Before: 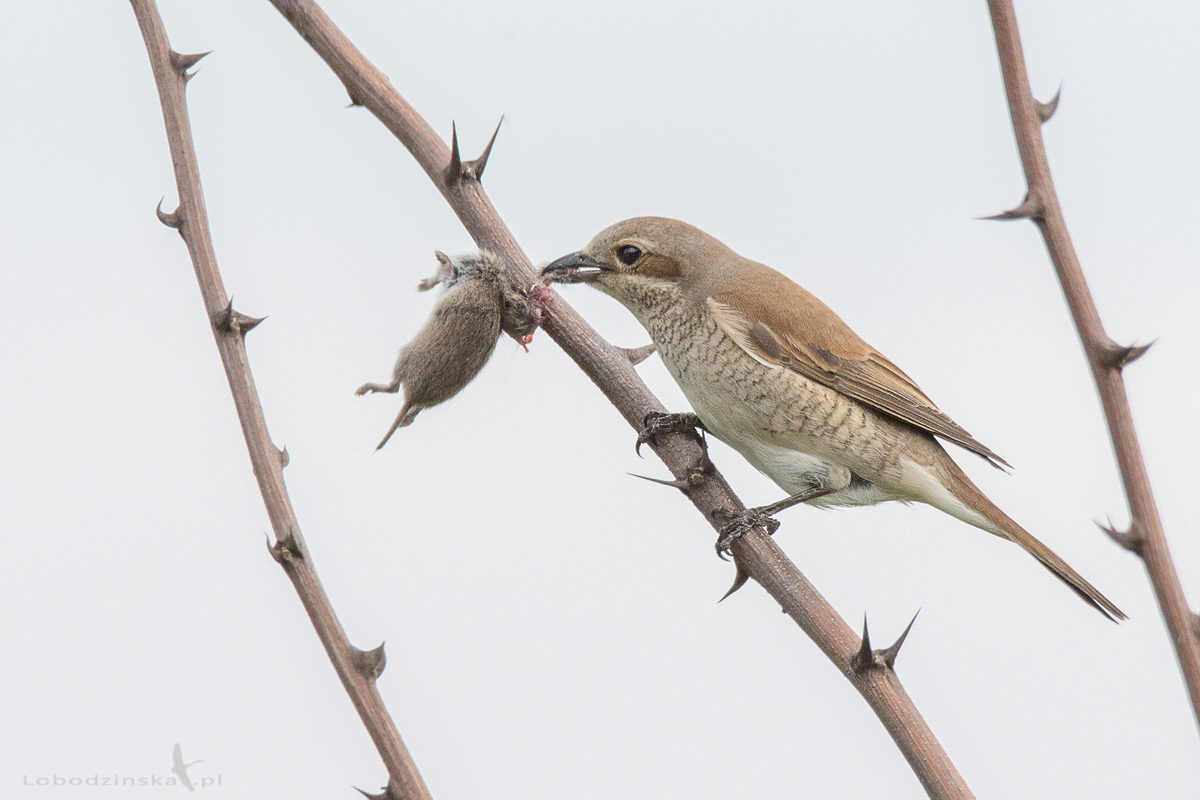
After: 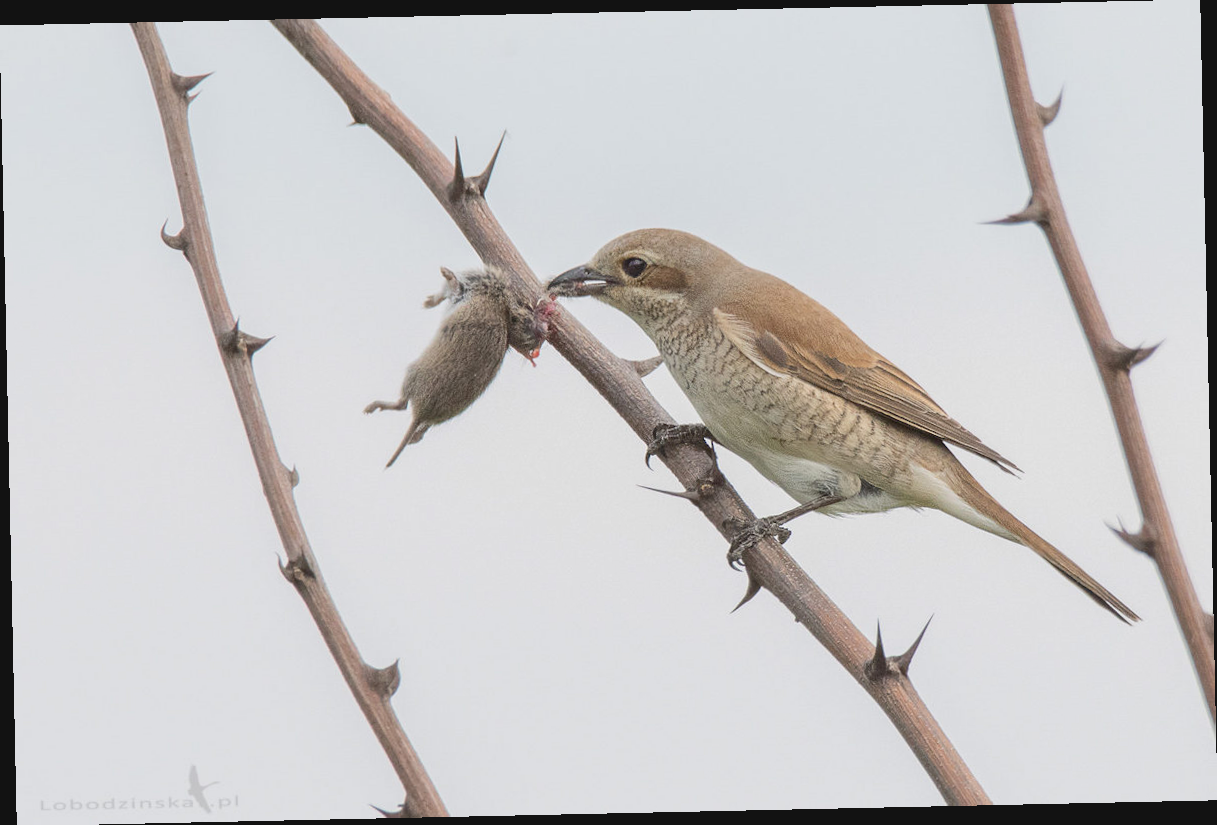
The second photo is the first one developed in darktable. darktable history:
contrast brightness saturation: contrast -0.11
rotate and perspective: rotation -1.24°, automatic cropping off
